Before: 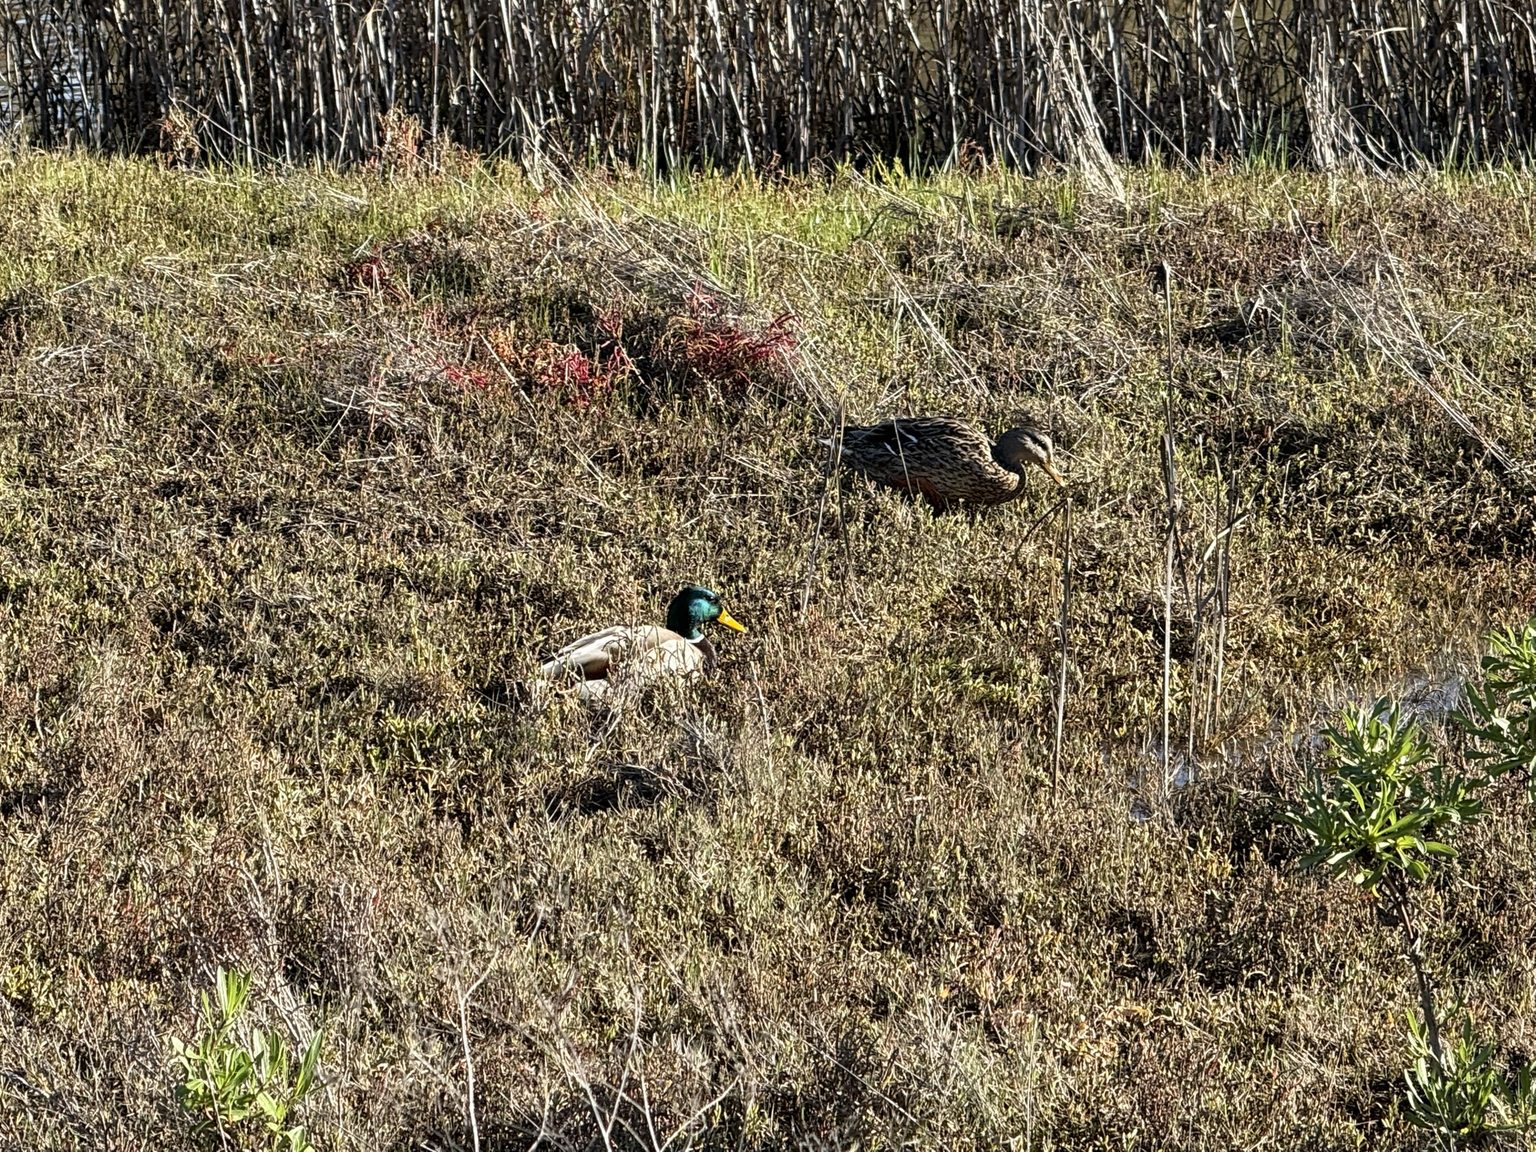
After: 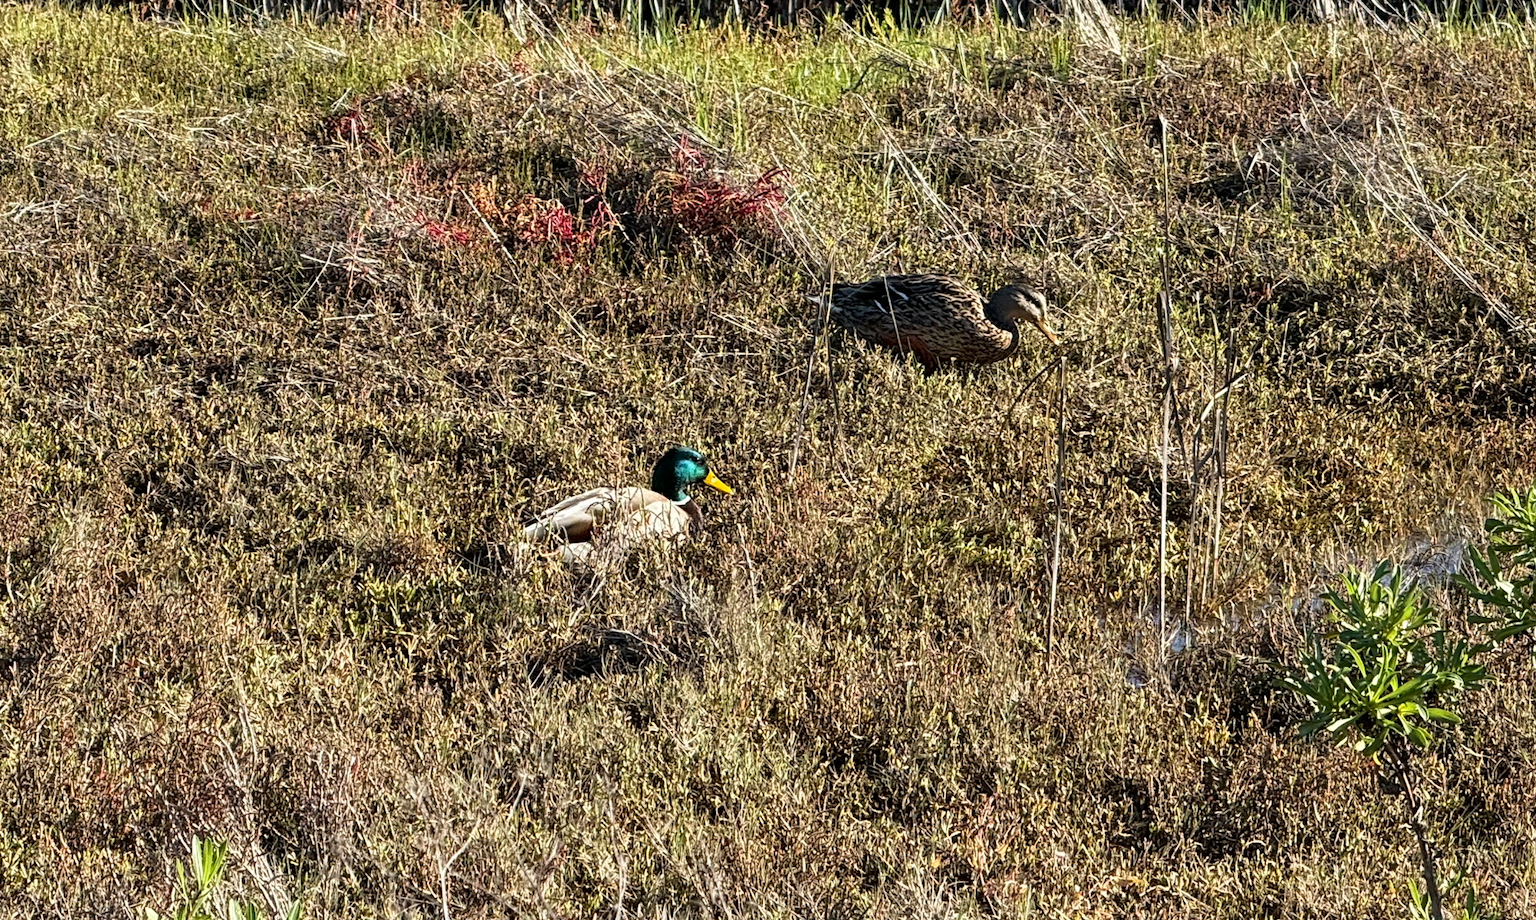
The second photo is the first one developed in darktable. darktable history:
crop and rotate: left 1.952%, top 12.961%, right 0.23%, bottom 8.853%
velvia: strength 15.58%
